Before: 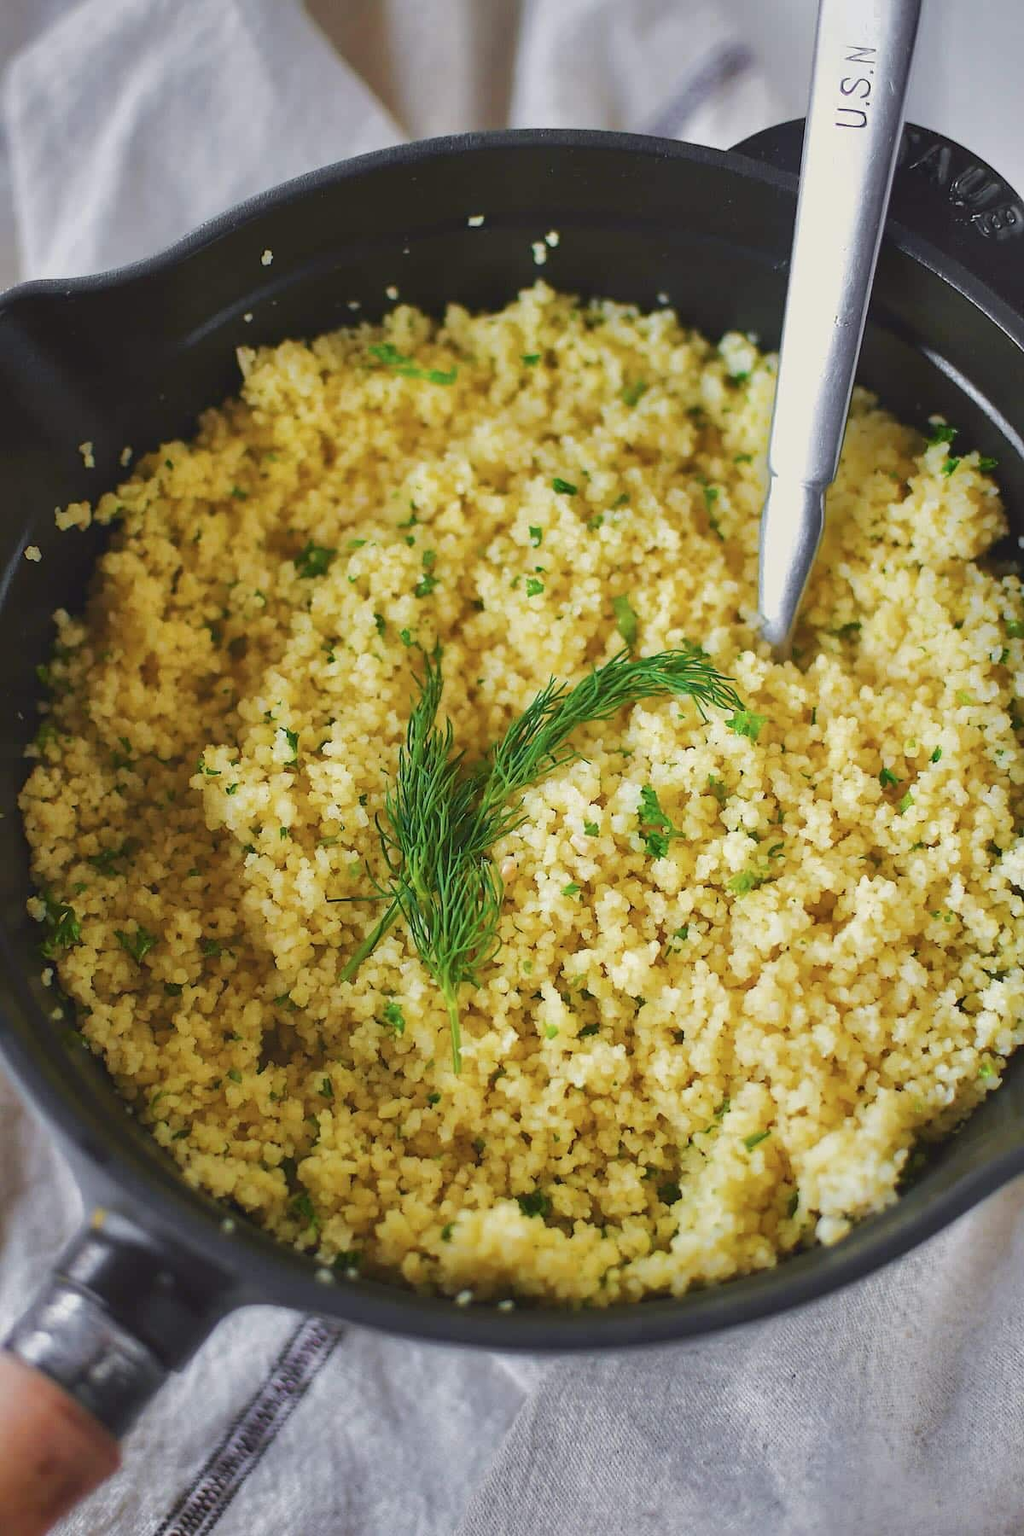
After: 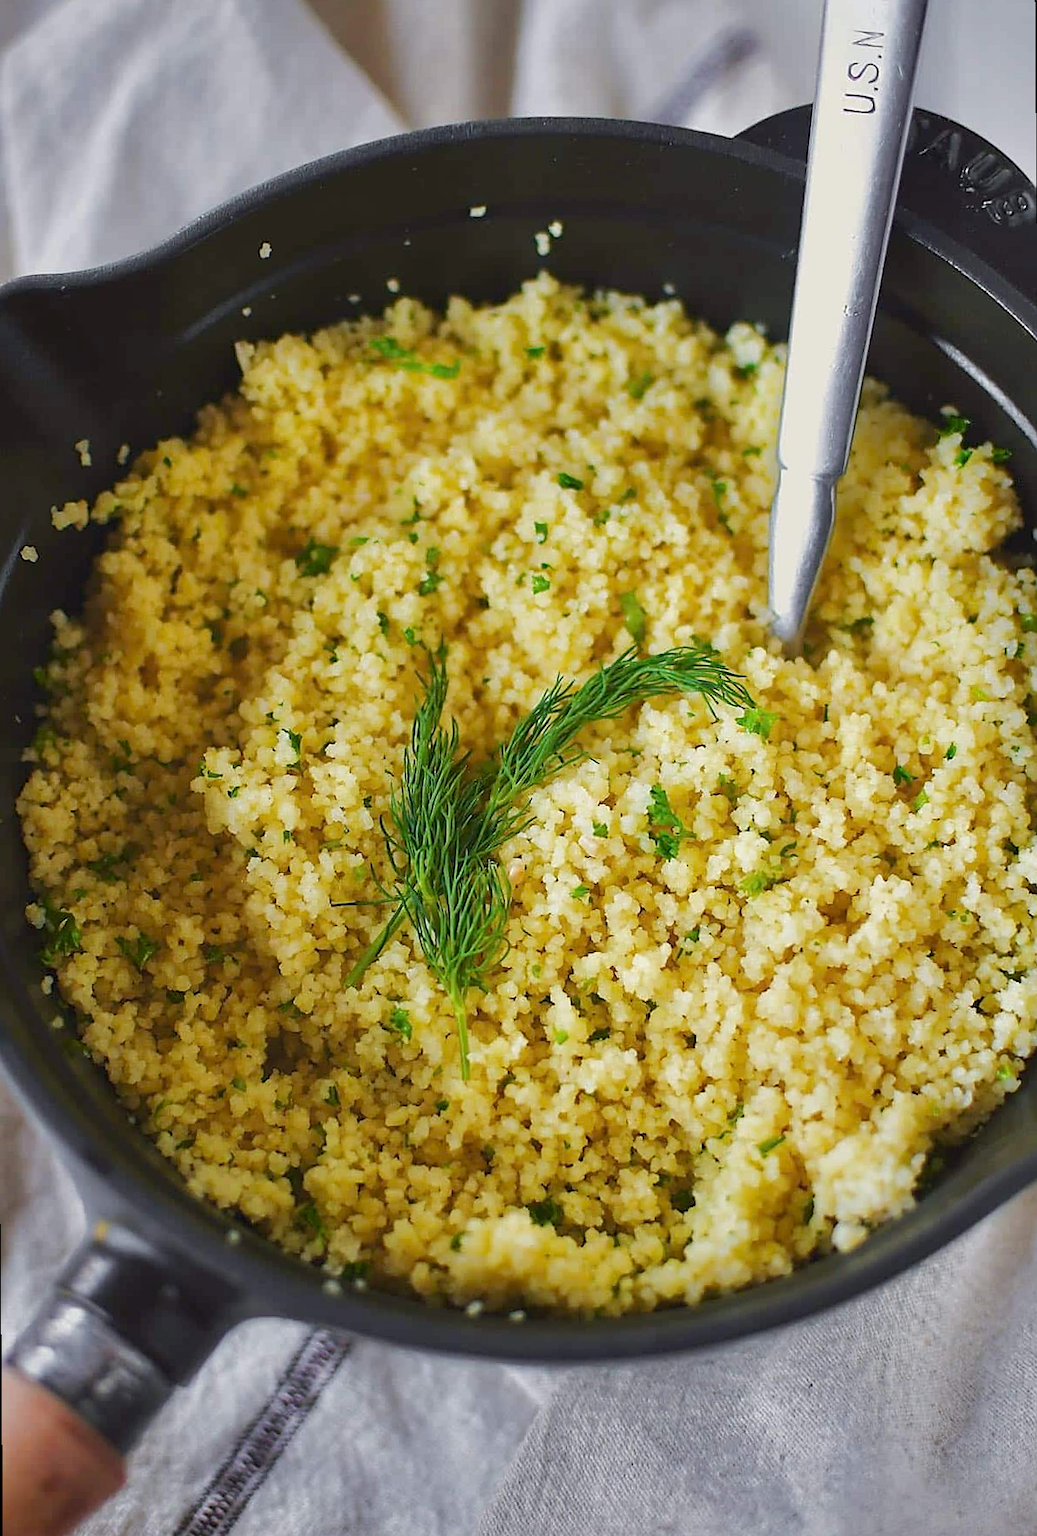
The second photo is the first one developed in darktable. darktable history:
sharpen: radius 1.864, amount 0.398, threshold 1.271
rotate and perspective: rotation -0.45°, automatic cropping original format, crop left 0.008, crop right 0.992, crop top 0.012, crop bottom 0.988
